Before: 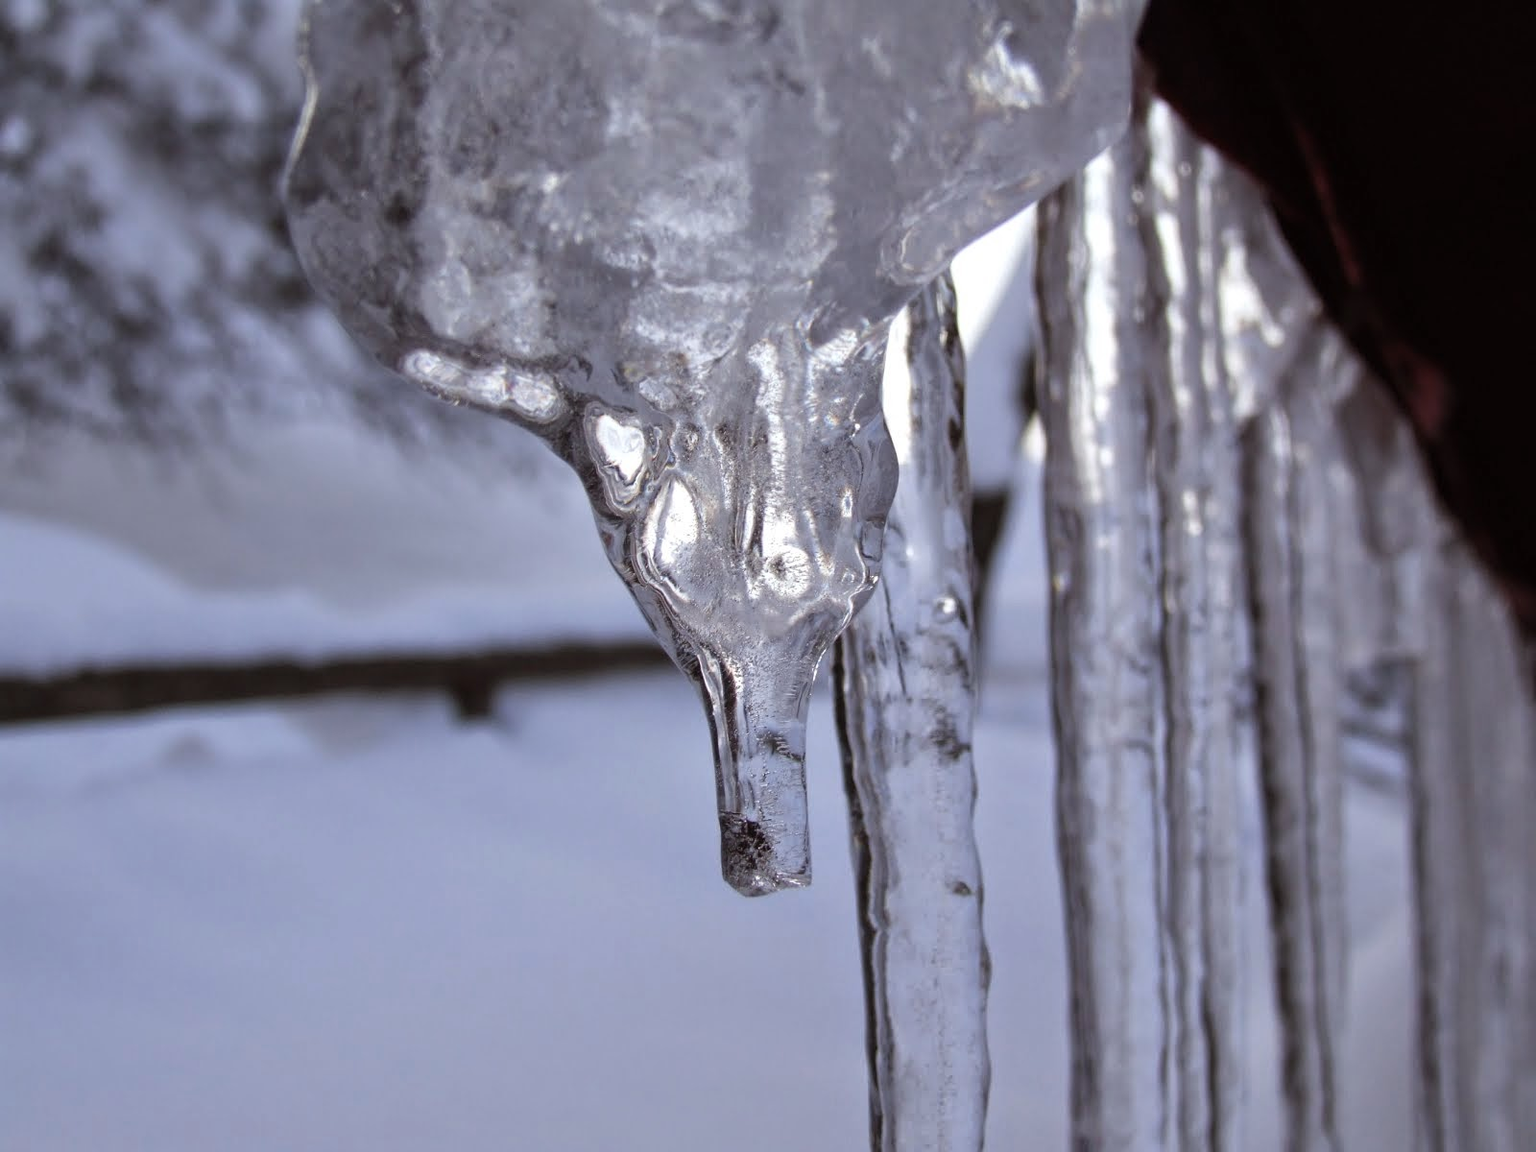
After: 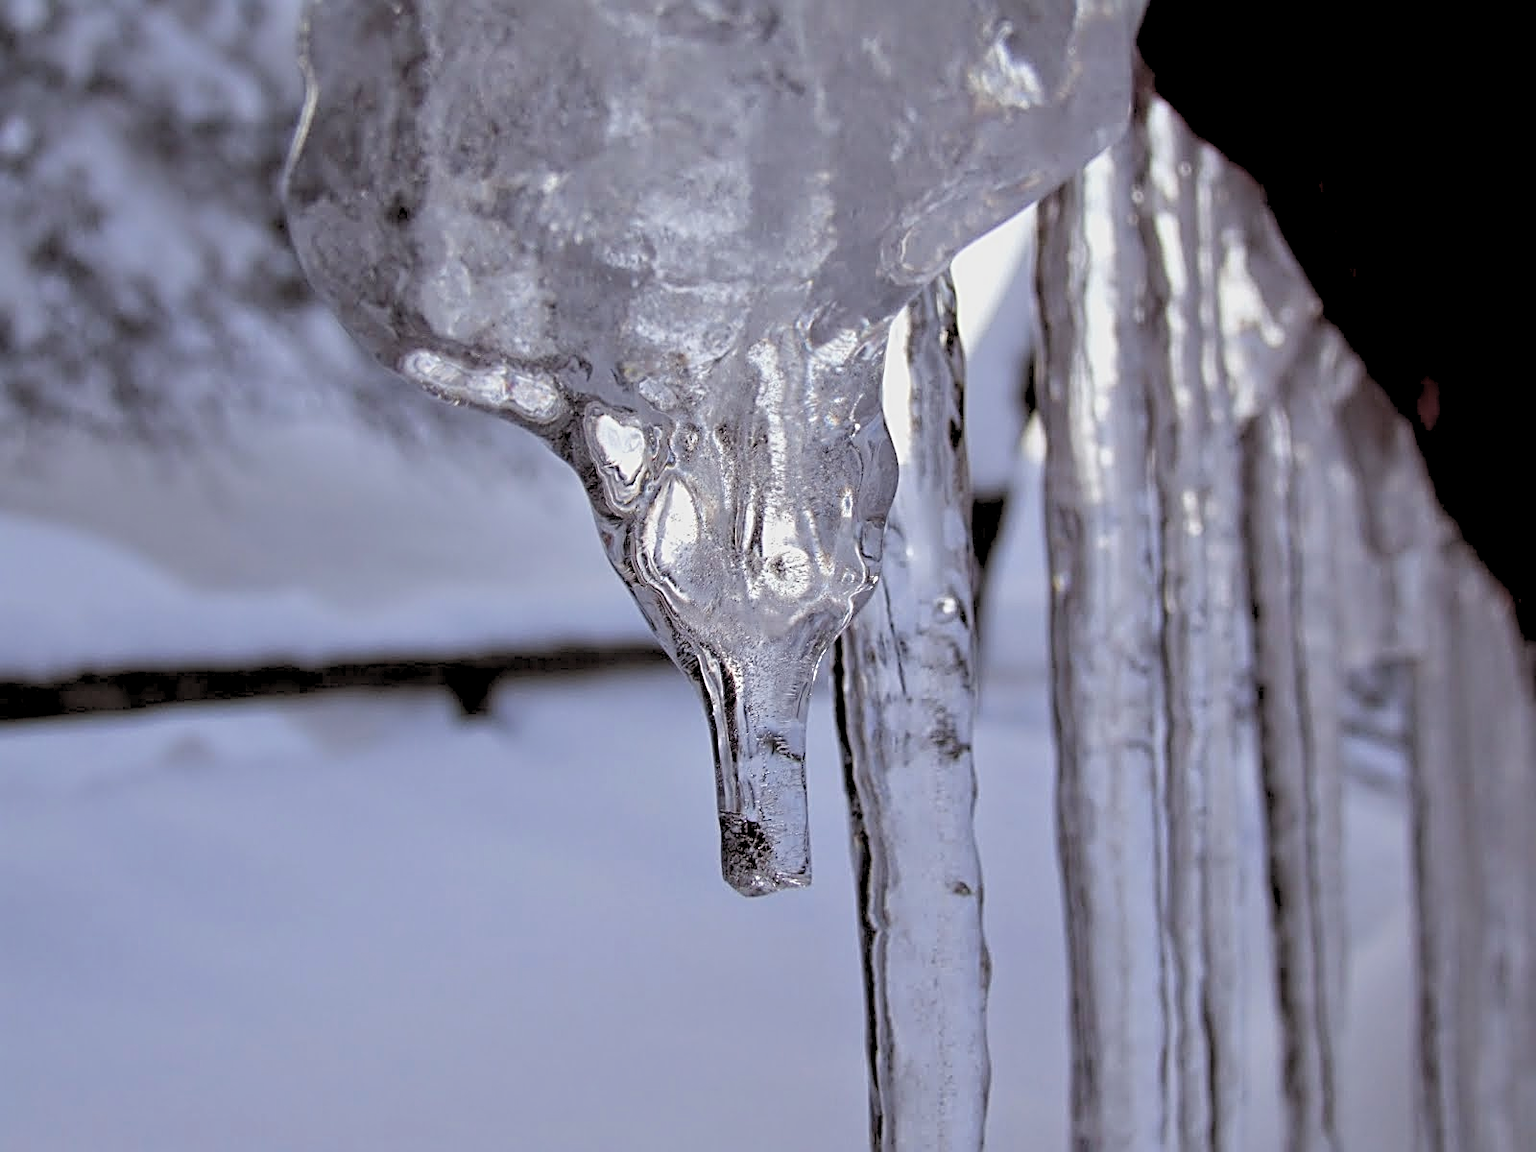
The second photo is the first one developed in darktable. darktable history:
rgb levels: preserve colors sum RGB, levels [[0.038, 0.433, 0.934], [0, 0.5, 1], [0, 0.5, 1]]
sharpen: radius 2.817, amount 0.715
